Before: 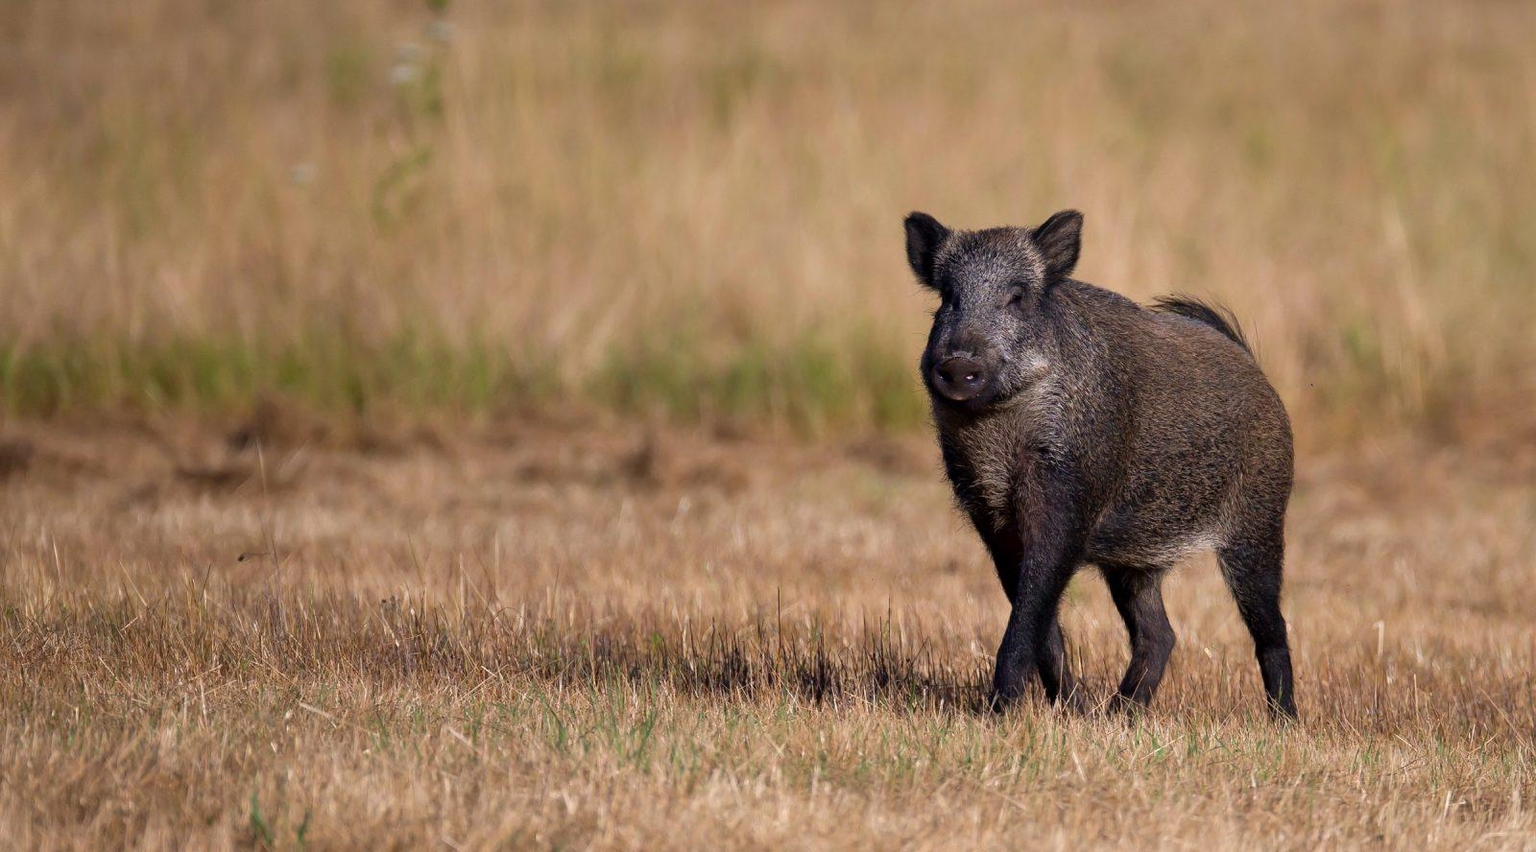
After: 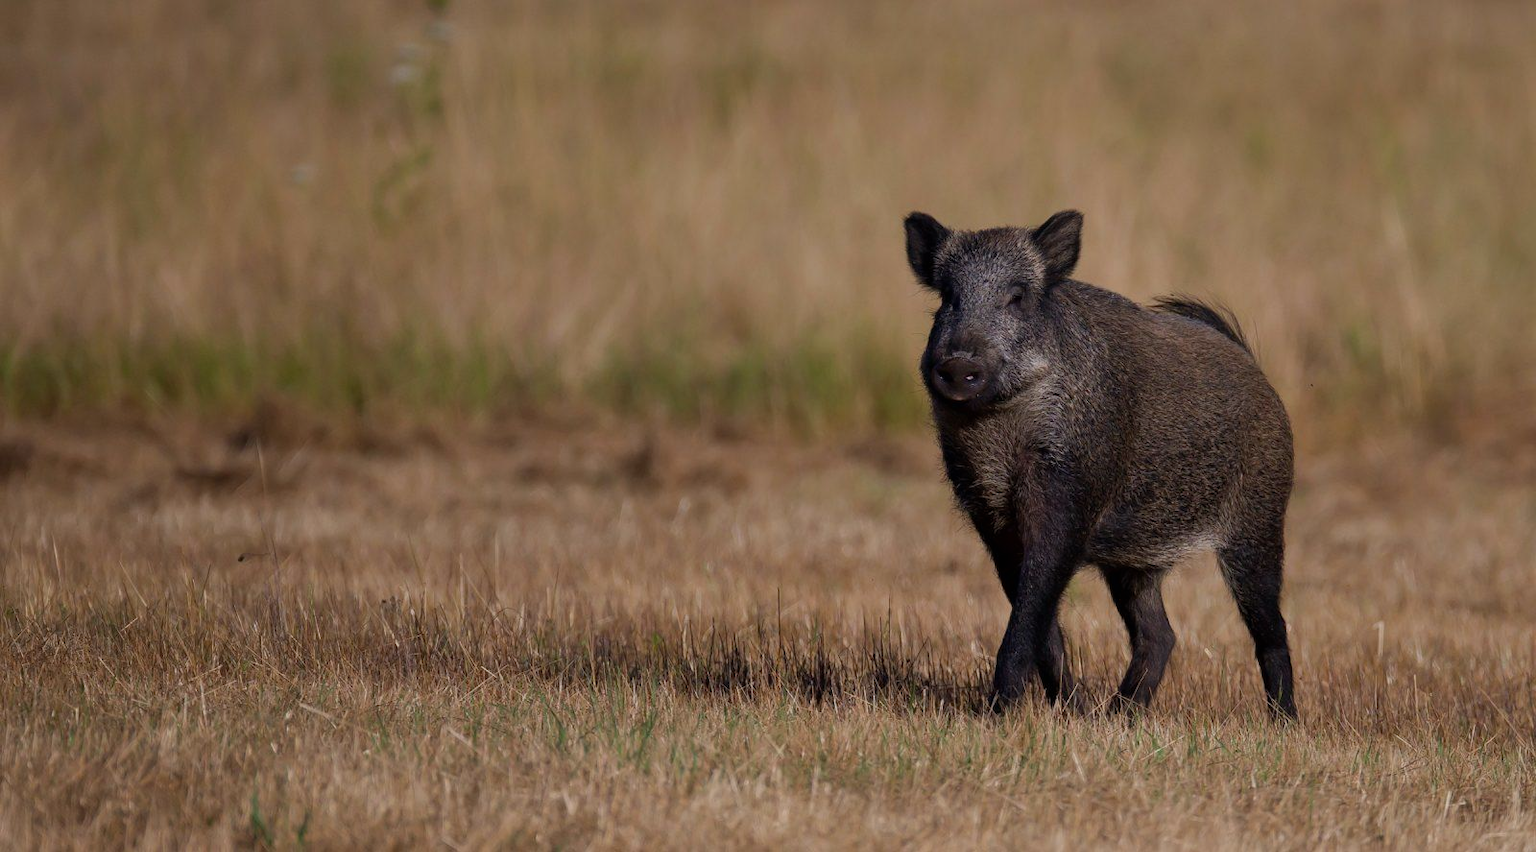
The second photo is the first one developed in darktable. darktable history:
exposure: black level correction 0, exposure -0.713 EV, compensate highlight preservation false
